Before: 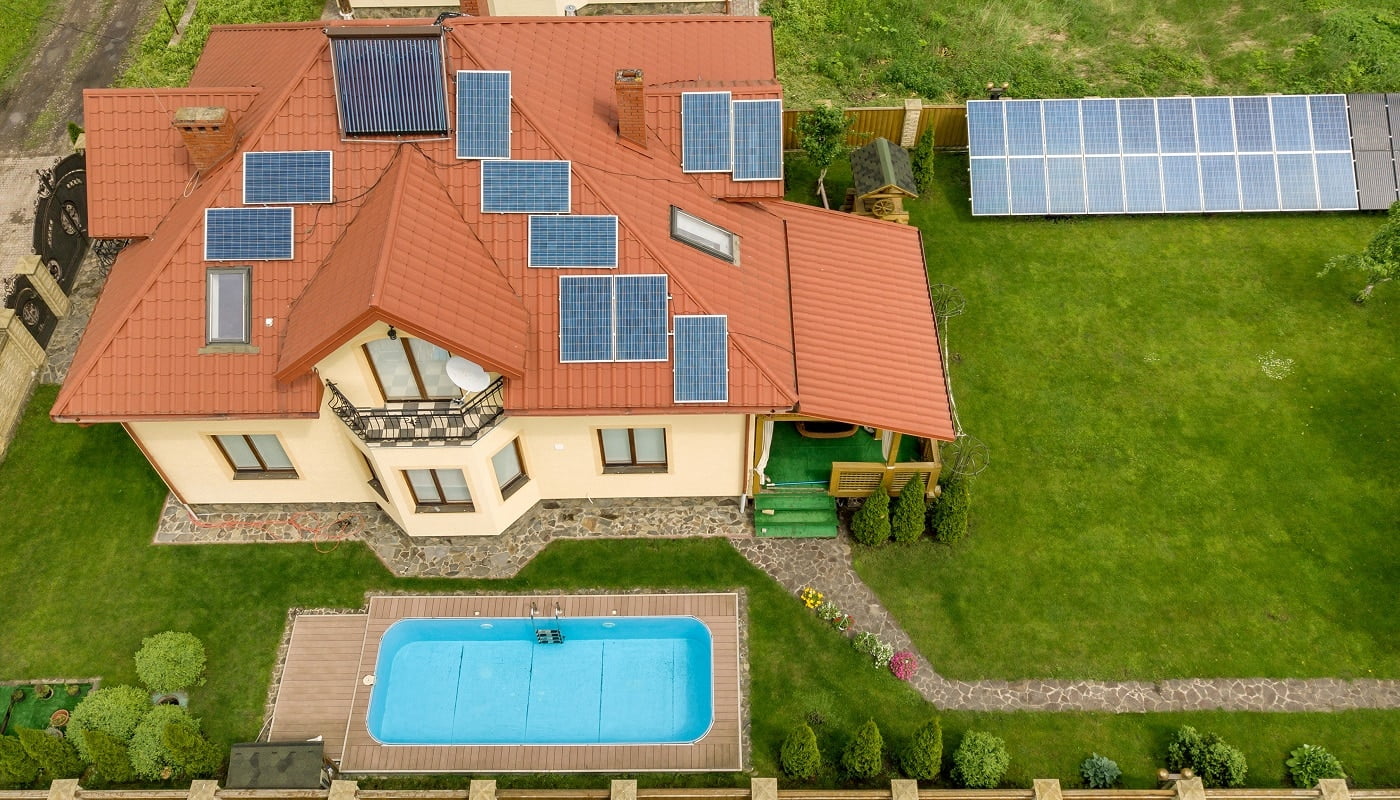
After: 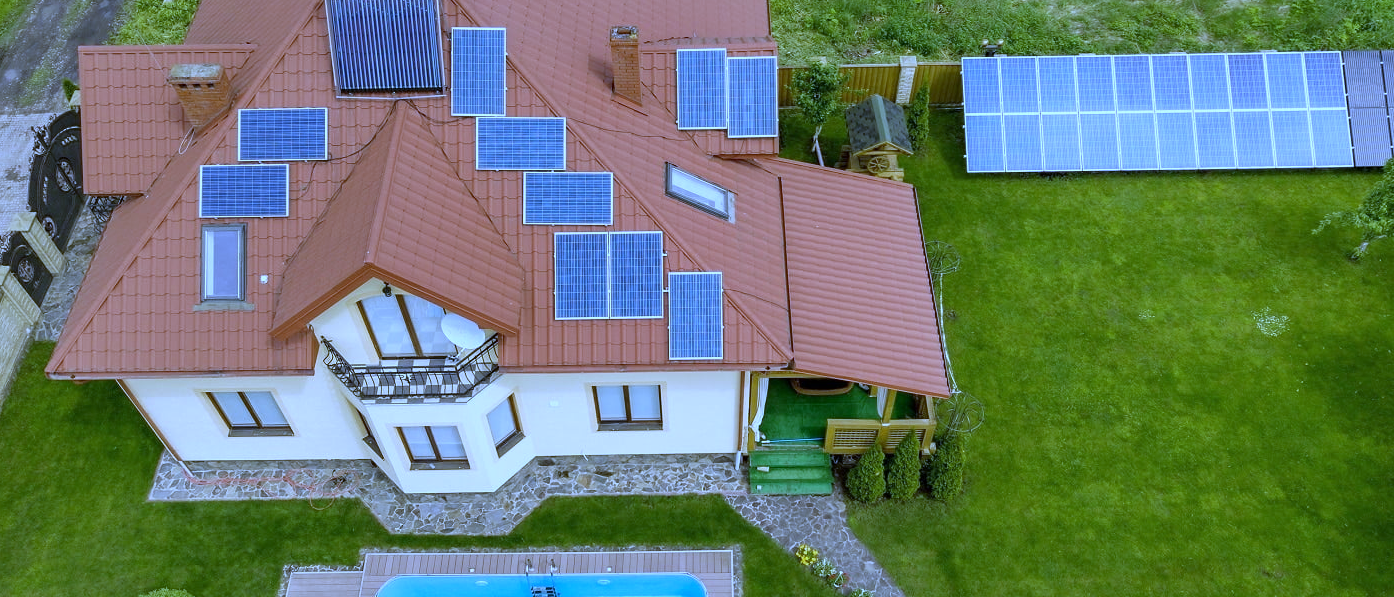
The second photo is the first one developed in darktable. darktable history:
crop: left 0.387%, top 5.469%, bottom 19.809%
exposure: exposure -0.04 EV, compensate highlight preservation false
white balance: red 0.766, blue 1.537
